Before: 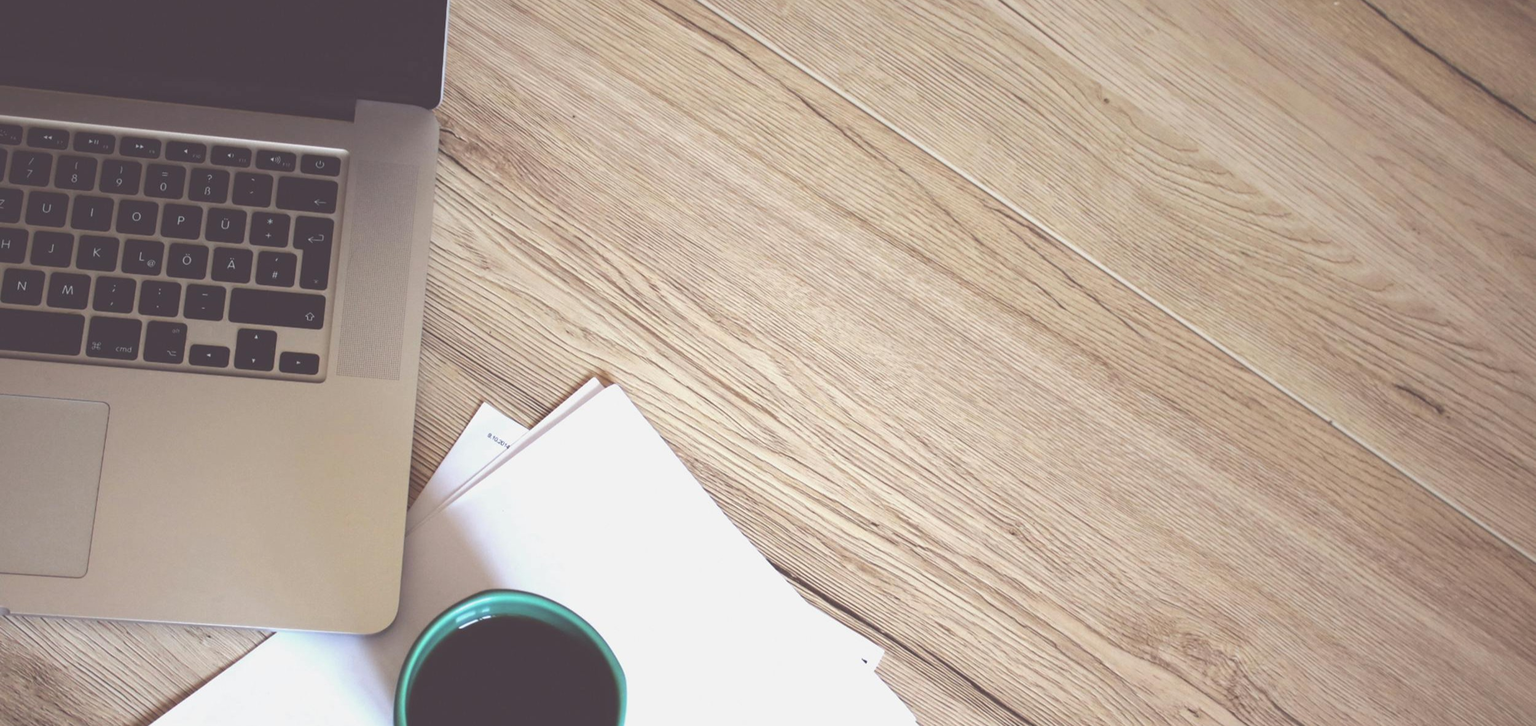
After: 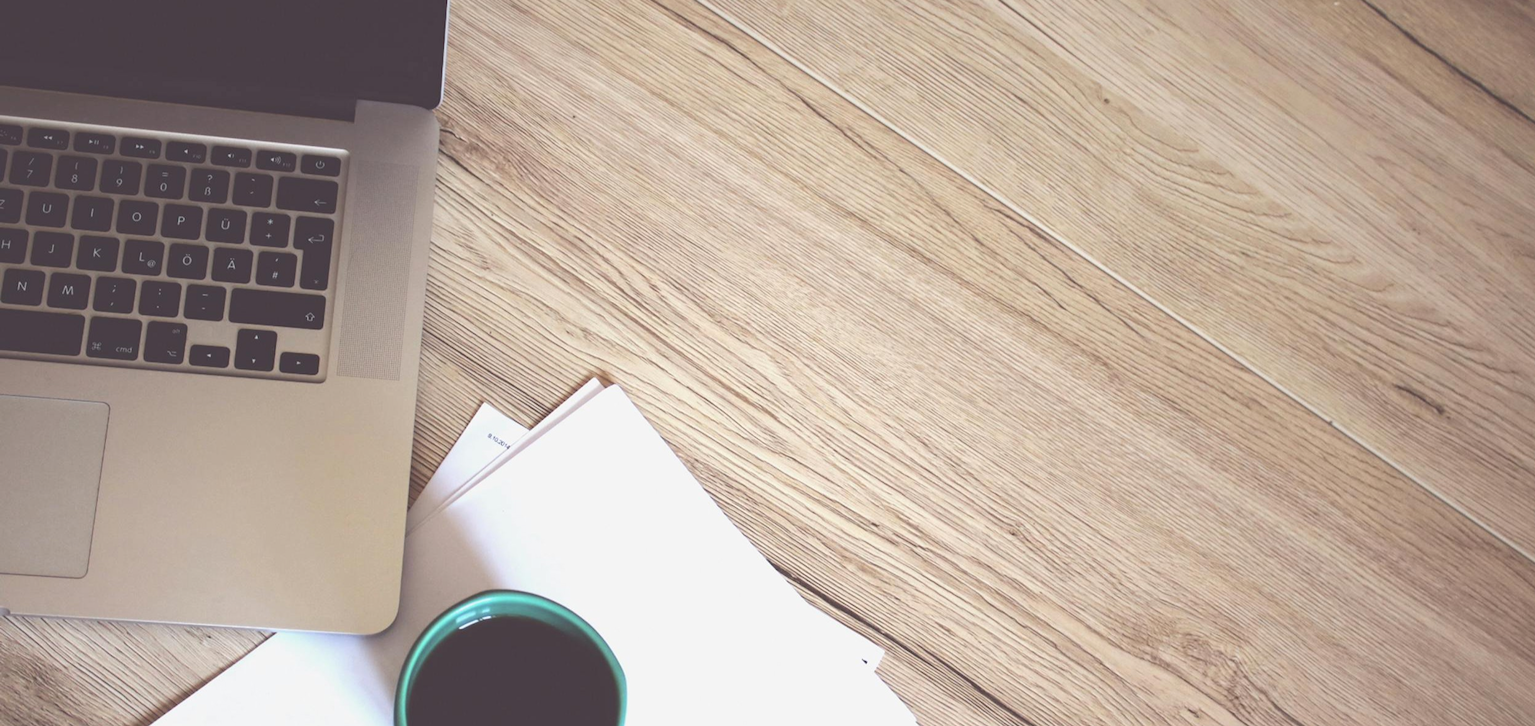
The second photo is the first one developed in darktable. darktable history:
contrast brightness saturation: contrast 0.103, brightness 0.016, saturation 0.016
